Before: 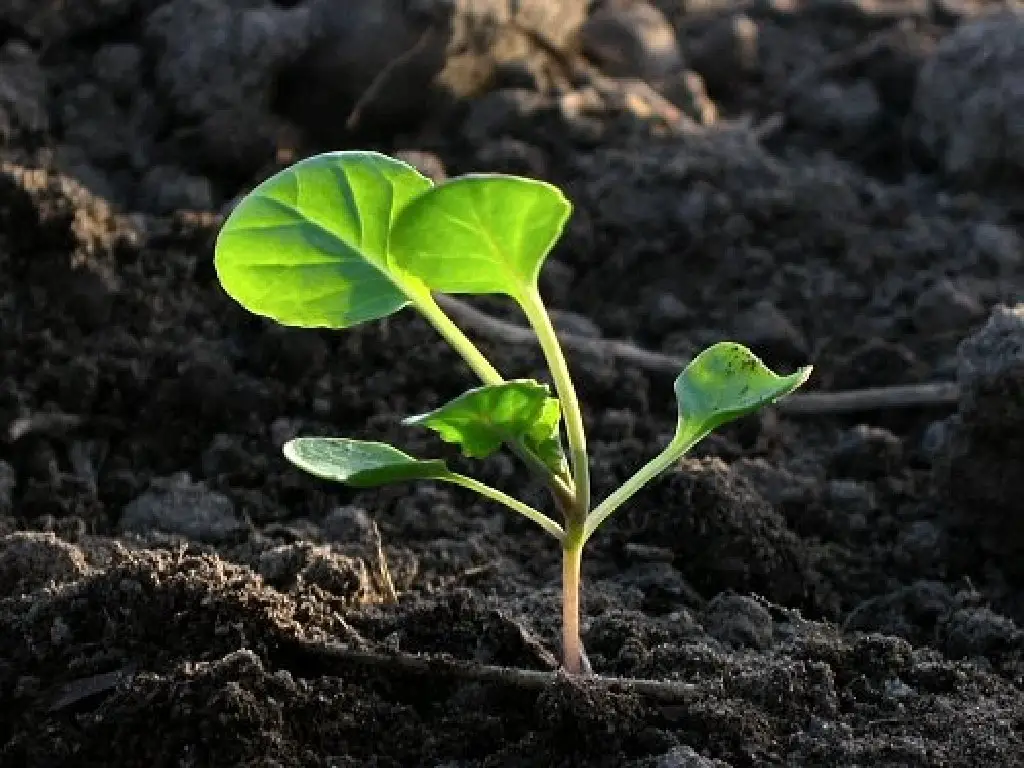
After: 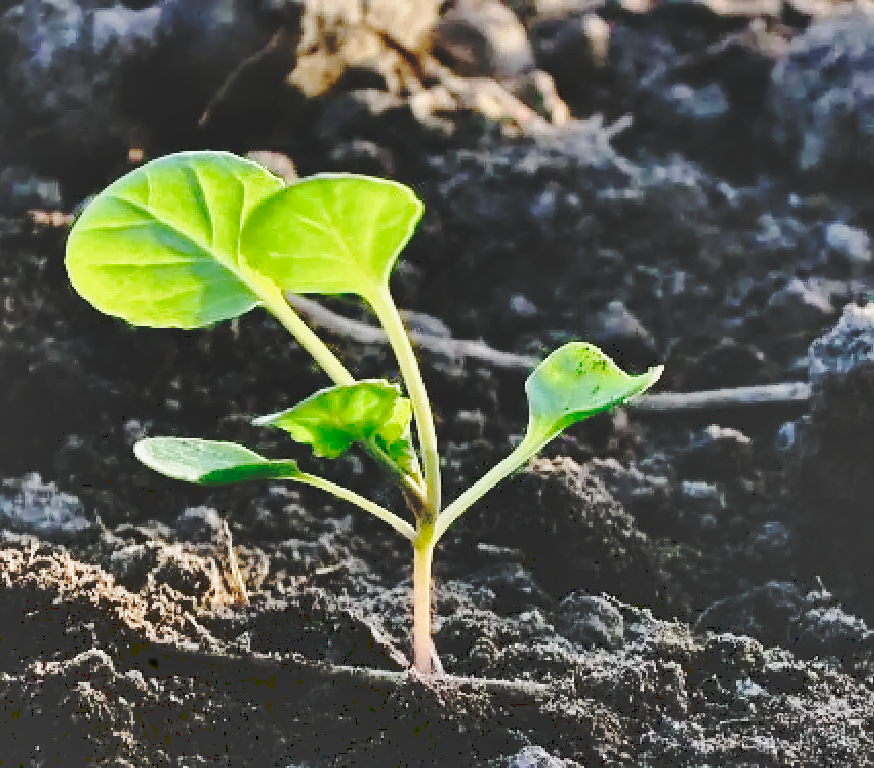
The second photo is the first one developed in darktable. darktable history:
contrast equalizer: y [[0.5 ×4, 0.525, 0.667], [0.5 ×6], [0.5 ×6], [0 ×4, 0.042, 0], [0, 0, 0.004, 0.1, 0.191, 0.131]]
tone equalizer: -8 EV -0.002 EV, -7 EV 0.005 EV, -6 EV -0.008 EV, -5 EV 0.007 EV, -4 EV -0.042 EV, -3 EV -0.233 EV, -2 EV -0.662 EV, -1 EV -0.983 EV, +0 EV -0.969 EV, smoothing diameter 2%, edges refinement/feathering 20, mask exposure compensation -1.57 EV, filter diffusion 5
shadows and highlights: shadows 60, highlights -60.23, soften with gaussian
base curve: curves: ch0 [(0, 0) (0.036, 0.037) (0.121, 0.228) (0.46, 0.76) (0.859, 0.983) (1, 1)], preserve colors none
exposure: exposure 0.4 EV, compensate highlight preservation false
crop and rotate: left 14.584%
tone curve: curves: ch0 [(0, 0) (0.003, 0.139) (0.011, 0.14) (0.025, 0.138) (0.044, 0.14) (0.069, 0.149) (0.1, 0.161) (0.136, 0.179) (0.177, 0.203) (0.224, 0.245) (0.277, 0.302) (0.335, 0.382) (0.399, 0.461) (0.468, 0.546) (0.543, 0.614) (0.623, 0.687) (0.709, 0.758) (0.801, 0.84) (0.898, 0.912) (1, 1)], preserve colors none
